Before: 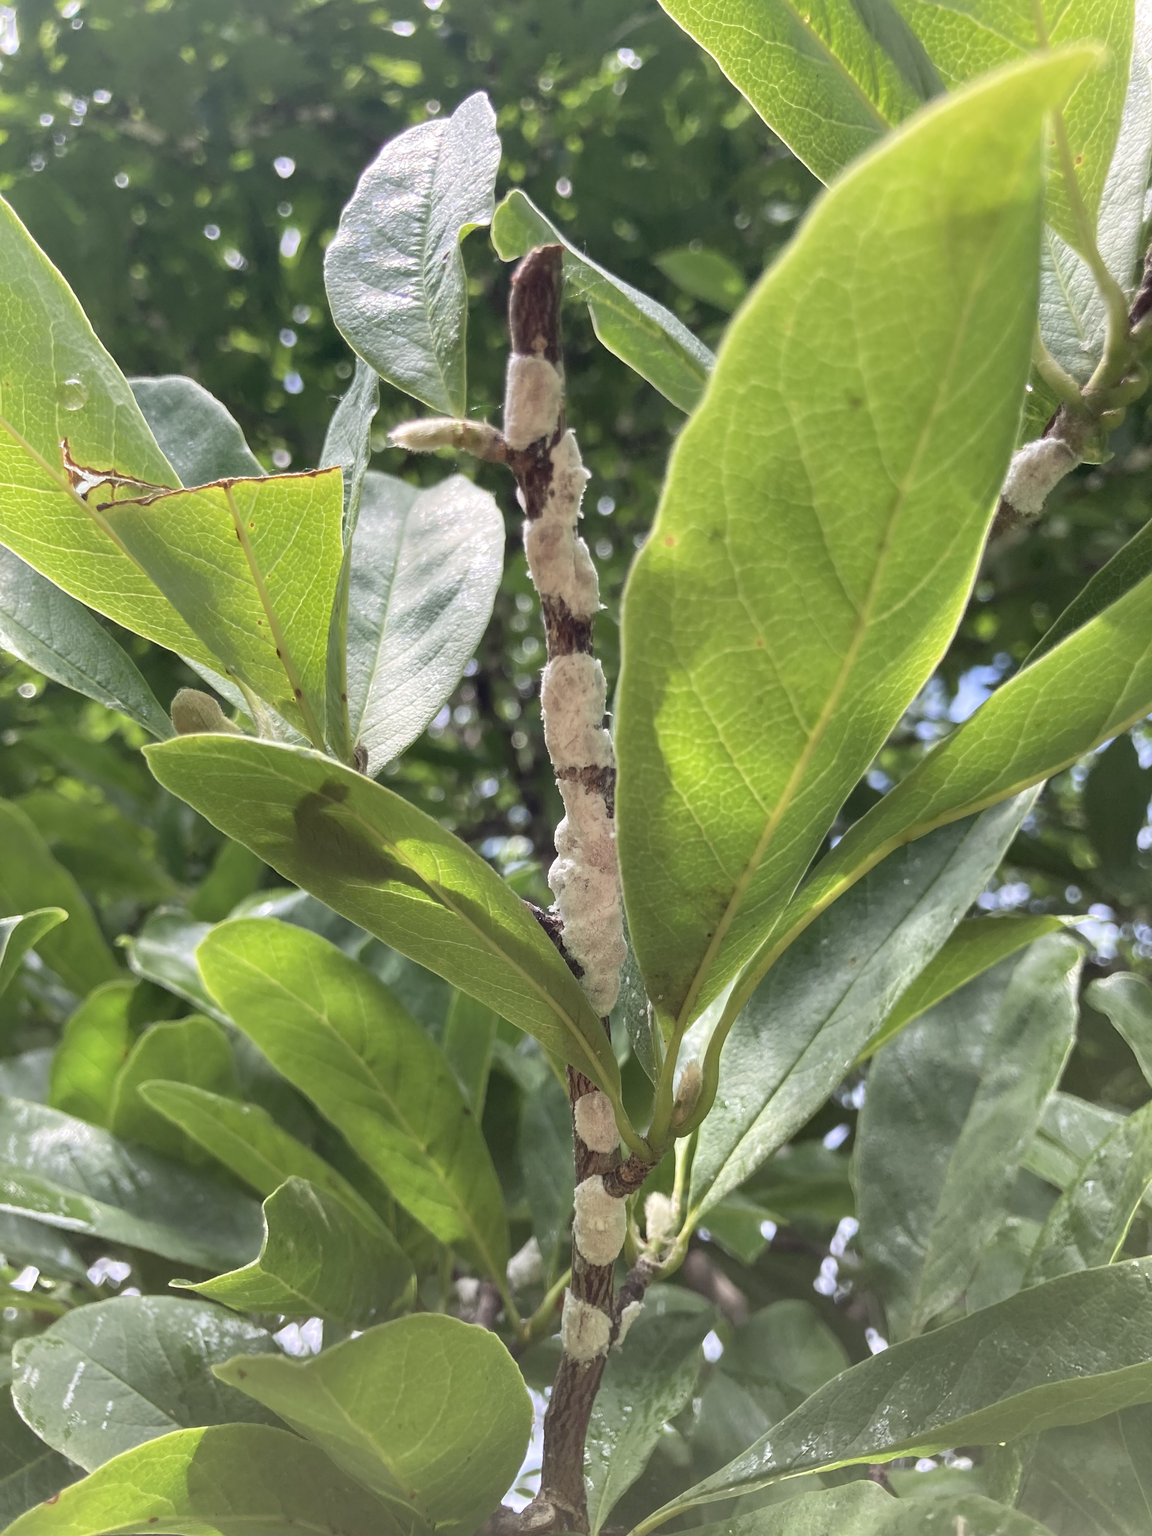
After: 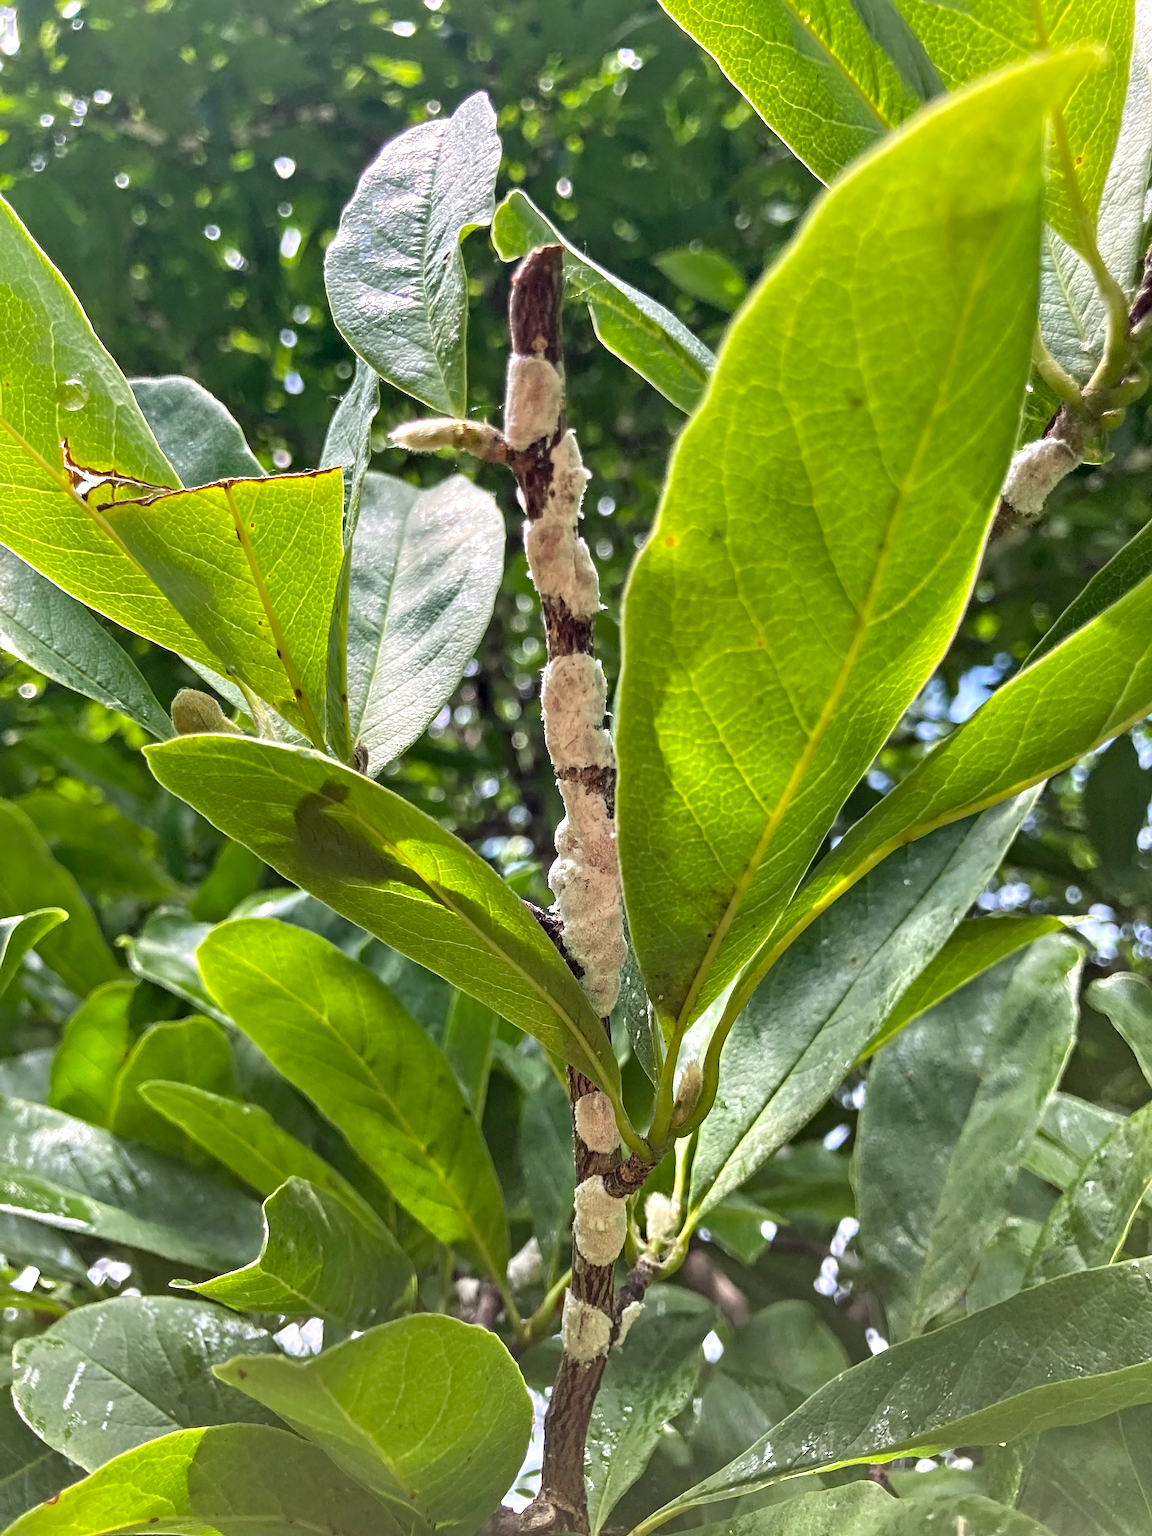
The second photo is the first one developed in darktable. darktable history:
color balance rgb: perceptual saturation grading › global saturation 25%, global vibrance 20%
contrast equalizer: octaves 7, y [[0.5, 0.542, 0.583, 0.625, 0.667, 0.708], [0.5 ×6], [0.5 ×6], [0 ×6], [0 ×6]]
